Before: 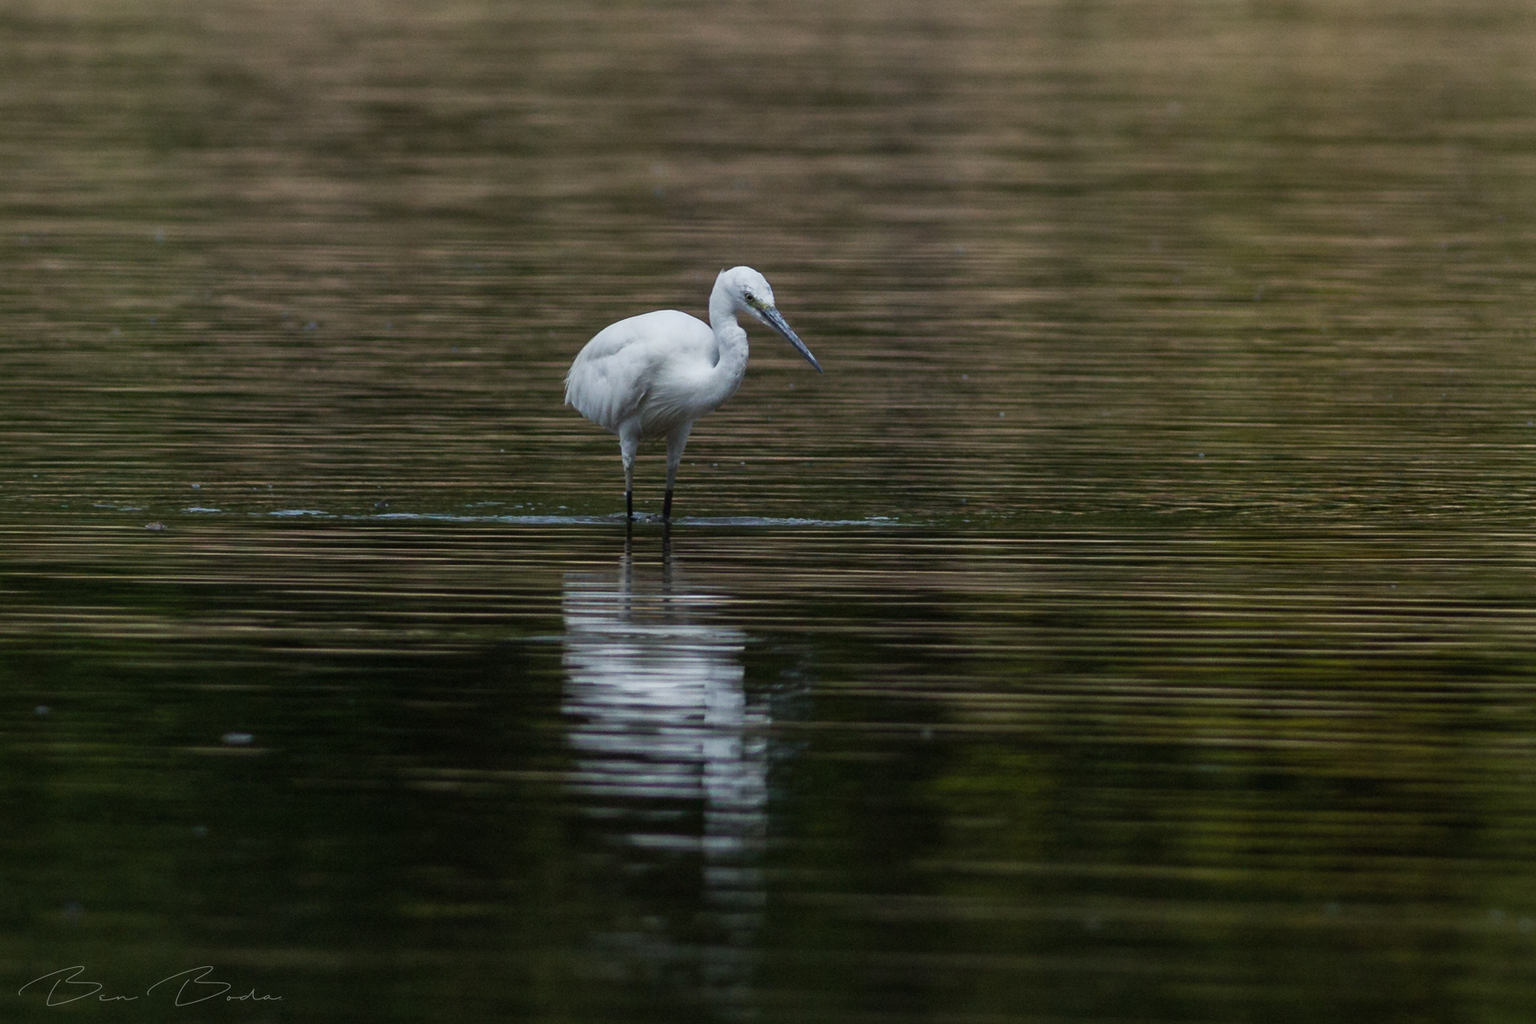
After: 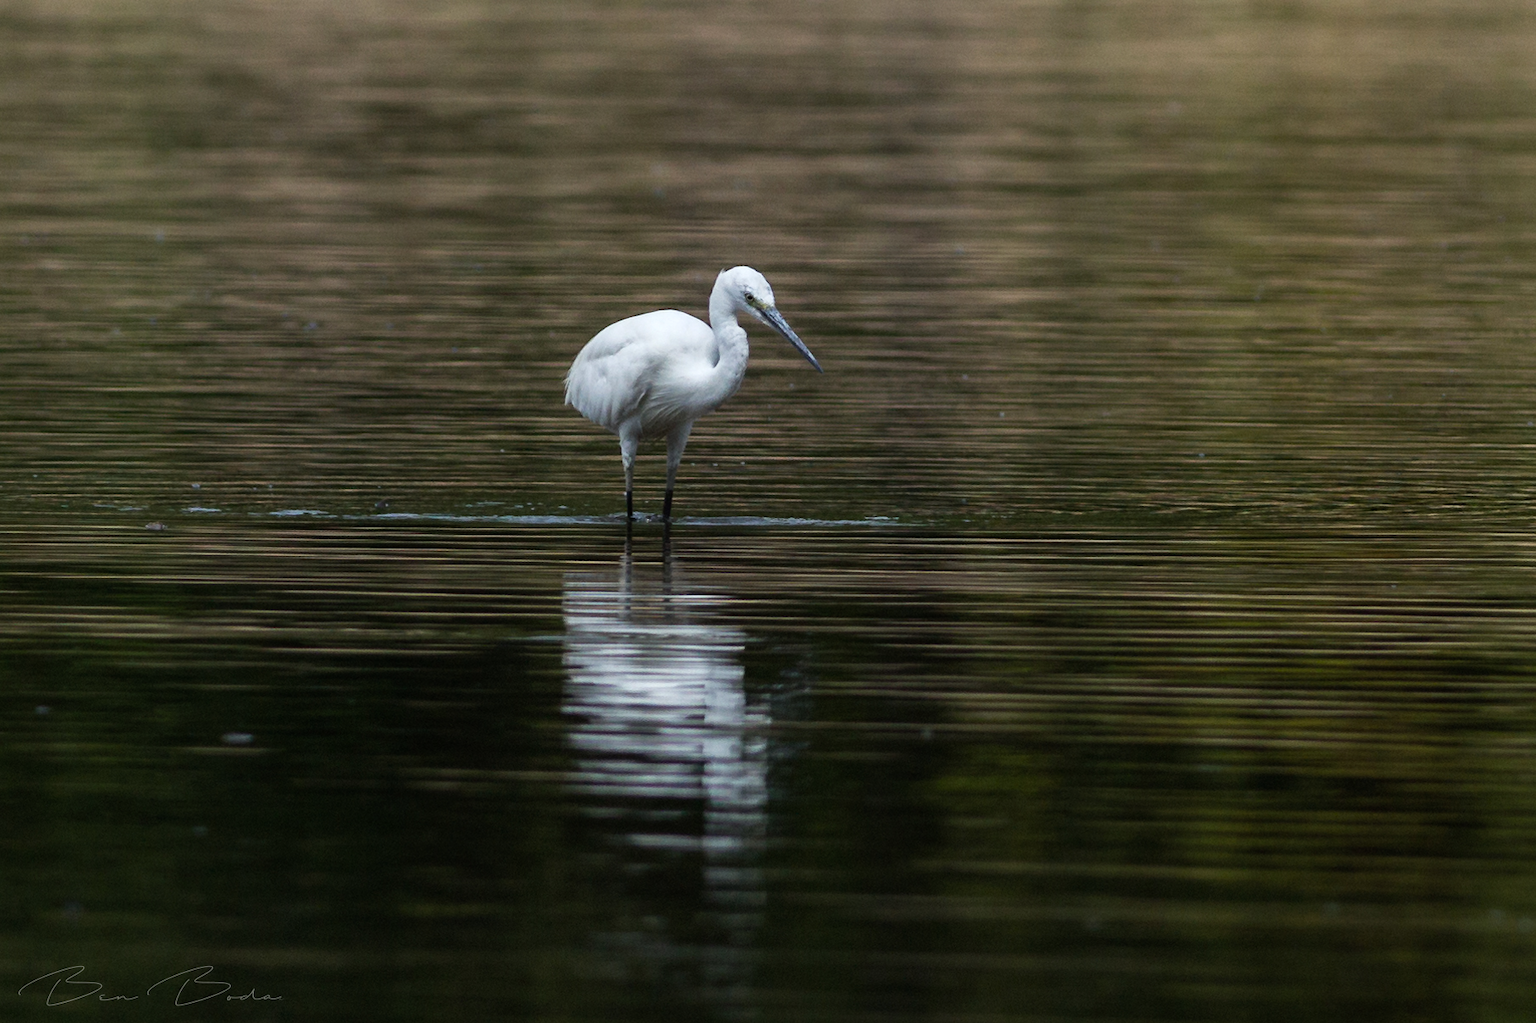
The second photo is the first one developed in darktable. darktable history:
tone equalizer: -8 EV -0.397 EV, -7 EV -0.407 EV, -6 EV -0.298 EV, -5 EV -0.198 EV, -3 EV 0.235 EV, -2 EV 0.356 EV, -1 EV 0.366 EV, +0 EV 0.42 EV, mask exposure compensation -0.49 EV
